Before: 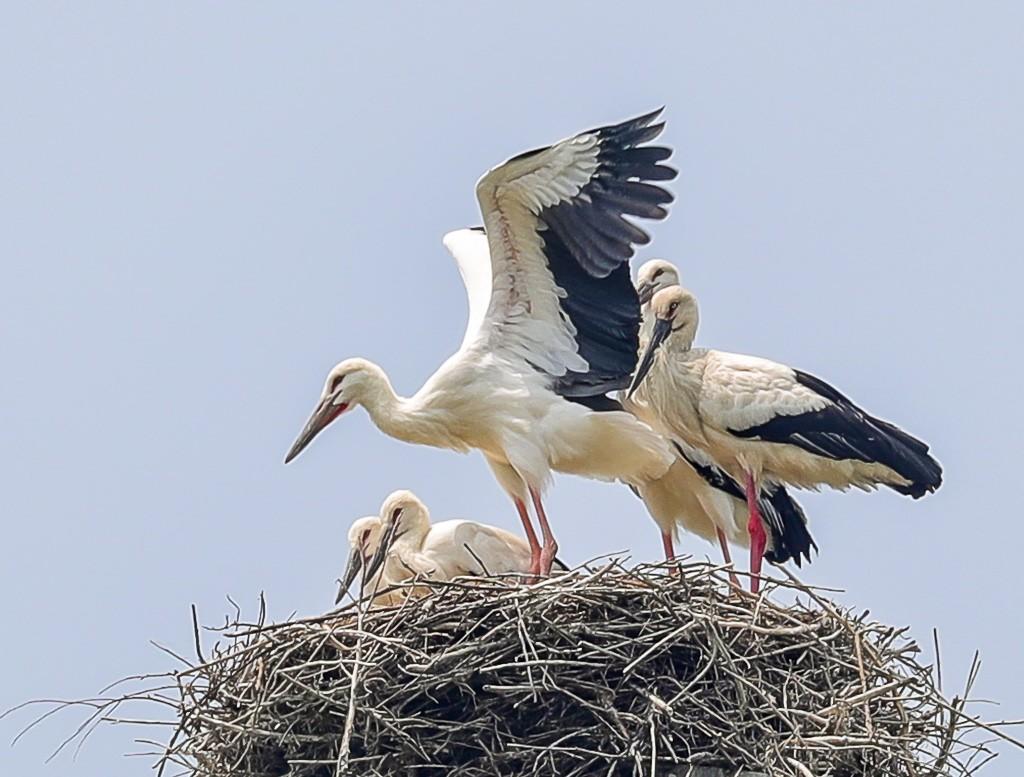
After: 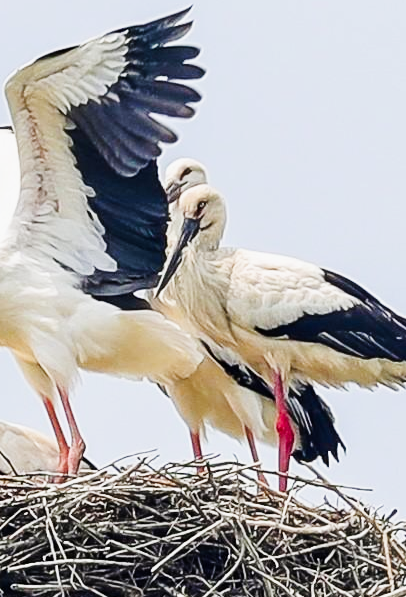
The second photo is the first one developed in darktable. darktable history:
tone curve: curves: ch0 [(0, 0) (0.104, 0.068) (0.236, 0.227) (0.46, 0.576) (0.657, 0.796) (0.861, 0.932) (1, 0.981)]; ch1 [(0, 0) (0.353, 0.344) (0.434, 0.382) (0.479, 0.476) (0.502, 0.504) (0.544, 0.534) (0.57, 0.57) (0.586, 0.603) (0.618, 0.631) (0.657, 0.679) (1, 1)]; ch2 [(0, 0) (0.34, 0.314) (0.434, 0.43) (0.5, 0.511) (0.528, 0.545) (0.557, 0.573) (0.573, 0.618) (0.628, 0.751) (1, 1)], preserve colors none
crop: left 46.105%, top 13.098%, right 14.235%, bottom 9.966%
